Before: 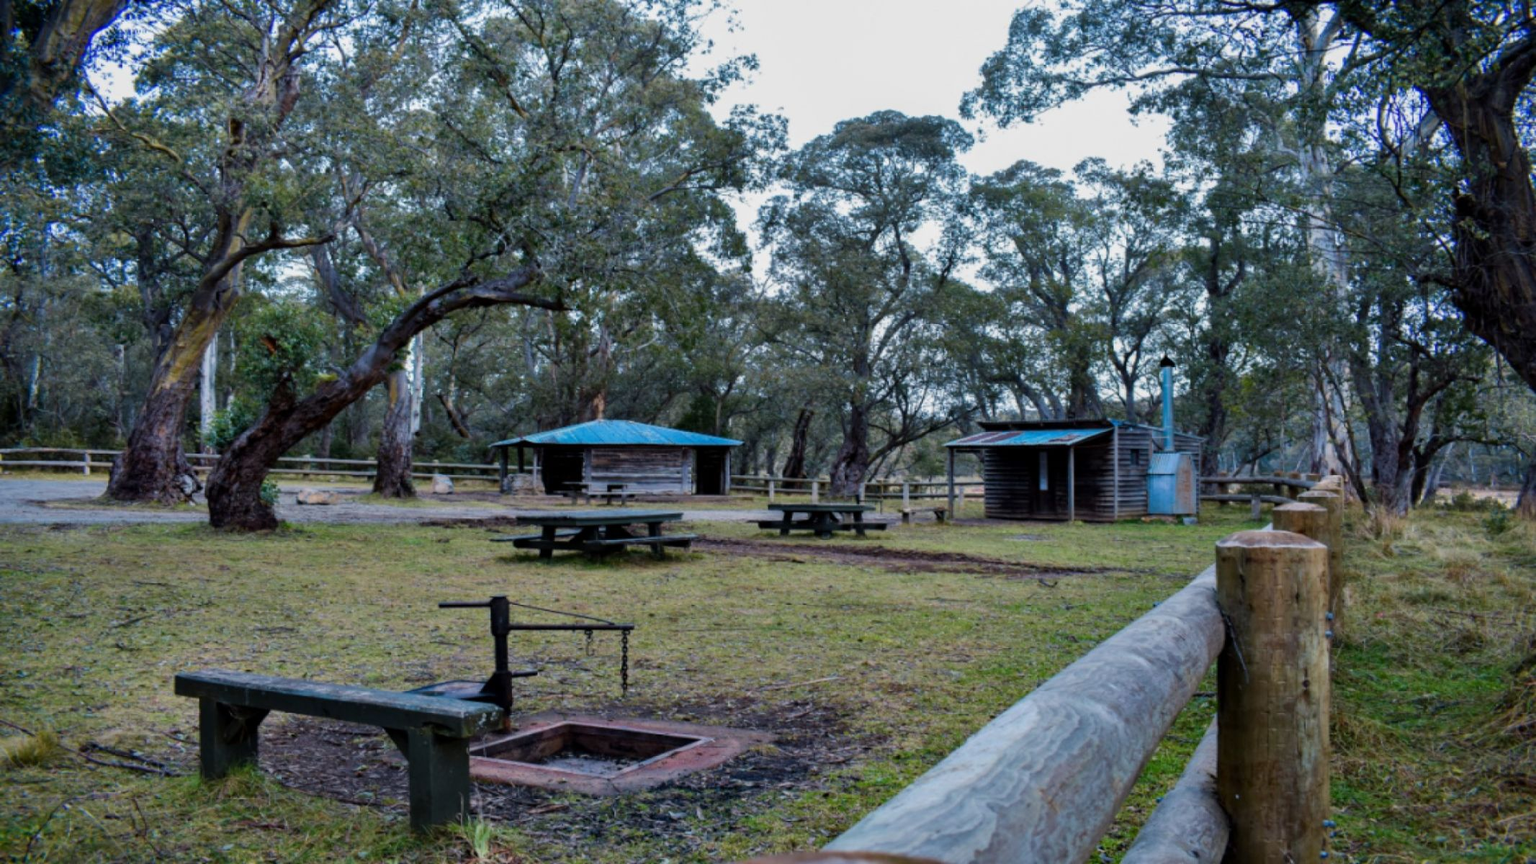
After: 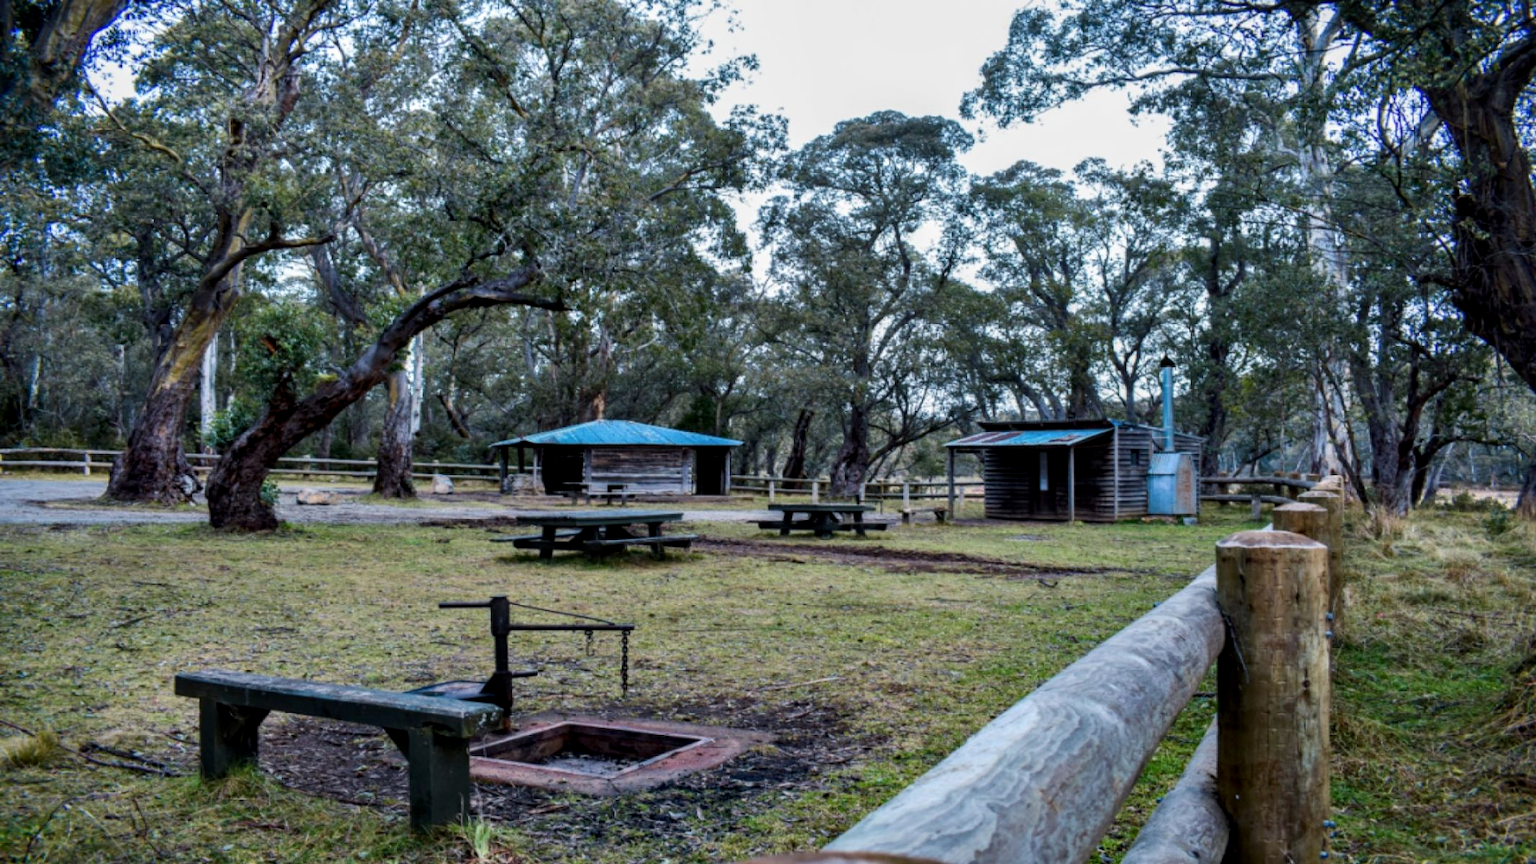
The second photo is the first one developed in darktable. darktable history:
contrast brightness saturation: contrast 0.15, brightness 0.05
local contrast: on, module defaults
